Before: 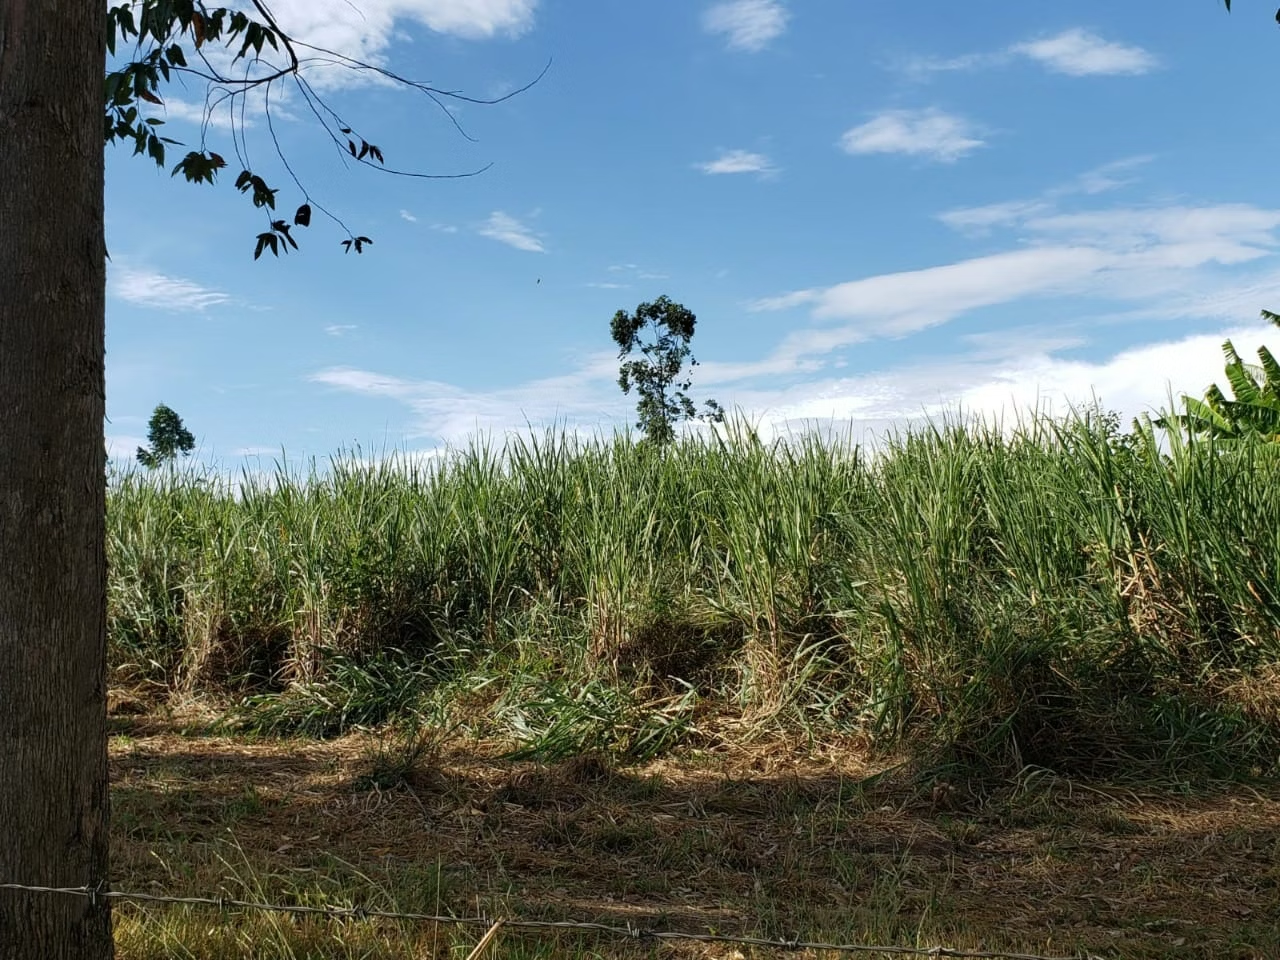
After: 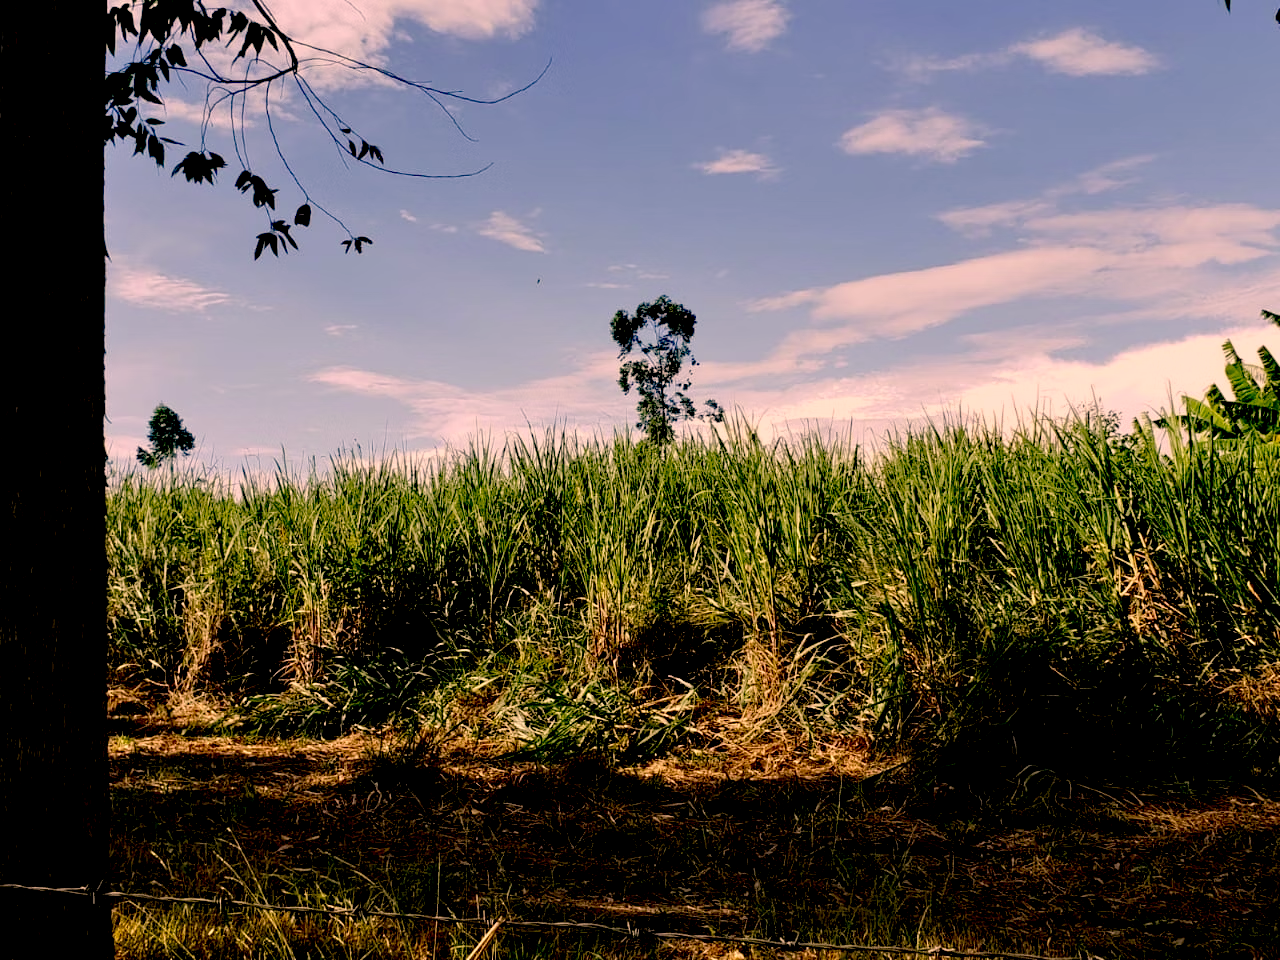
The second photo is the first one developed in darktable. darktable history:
exposure: black level correction 0.045, exposure -0.231 EV, compensate exposure bias true, compensate highlight preservation false
color correction: highlights a* 21.23, highlights b* 19.87
tone equalizer: -8 EV 0.019 EV, -7 EV -0.029 EV, -6 EV 0.006 EV, -5 EV 0.042 EV, -4 EV 0.306 EV, -3 EV 0.678 EV, -2 EV 0.582 EV, -1 EV 0.18 EV, +0 EV 0.041 EV
